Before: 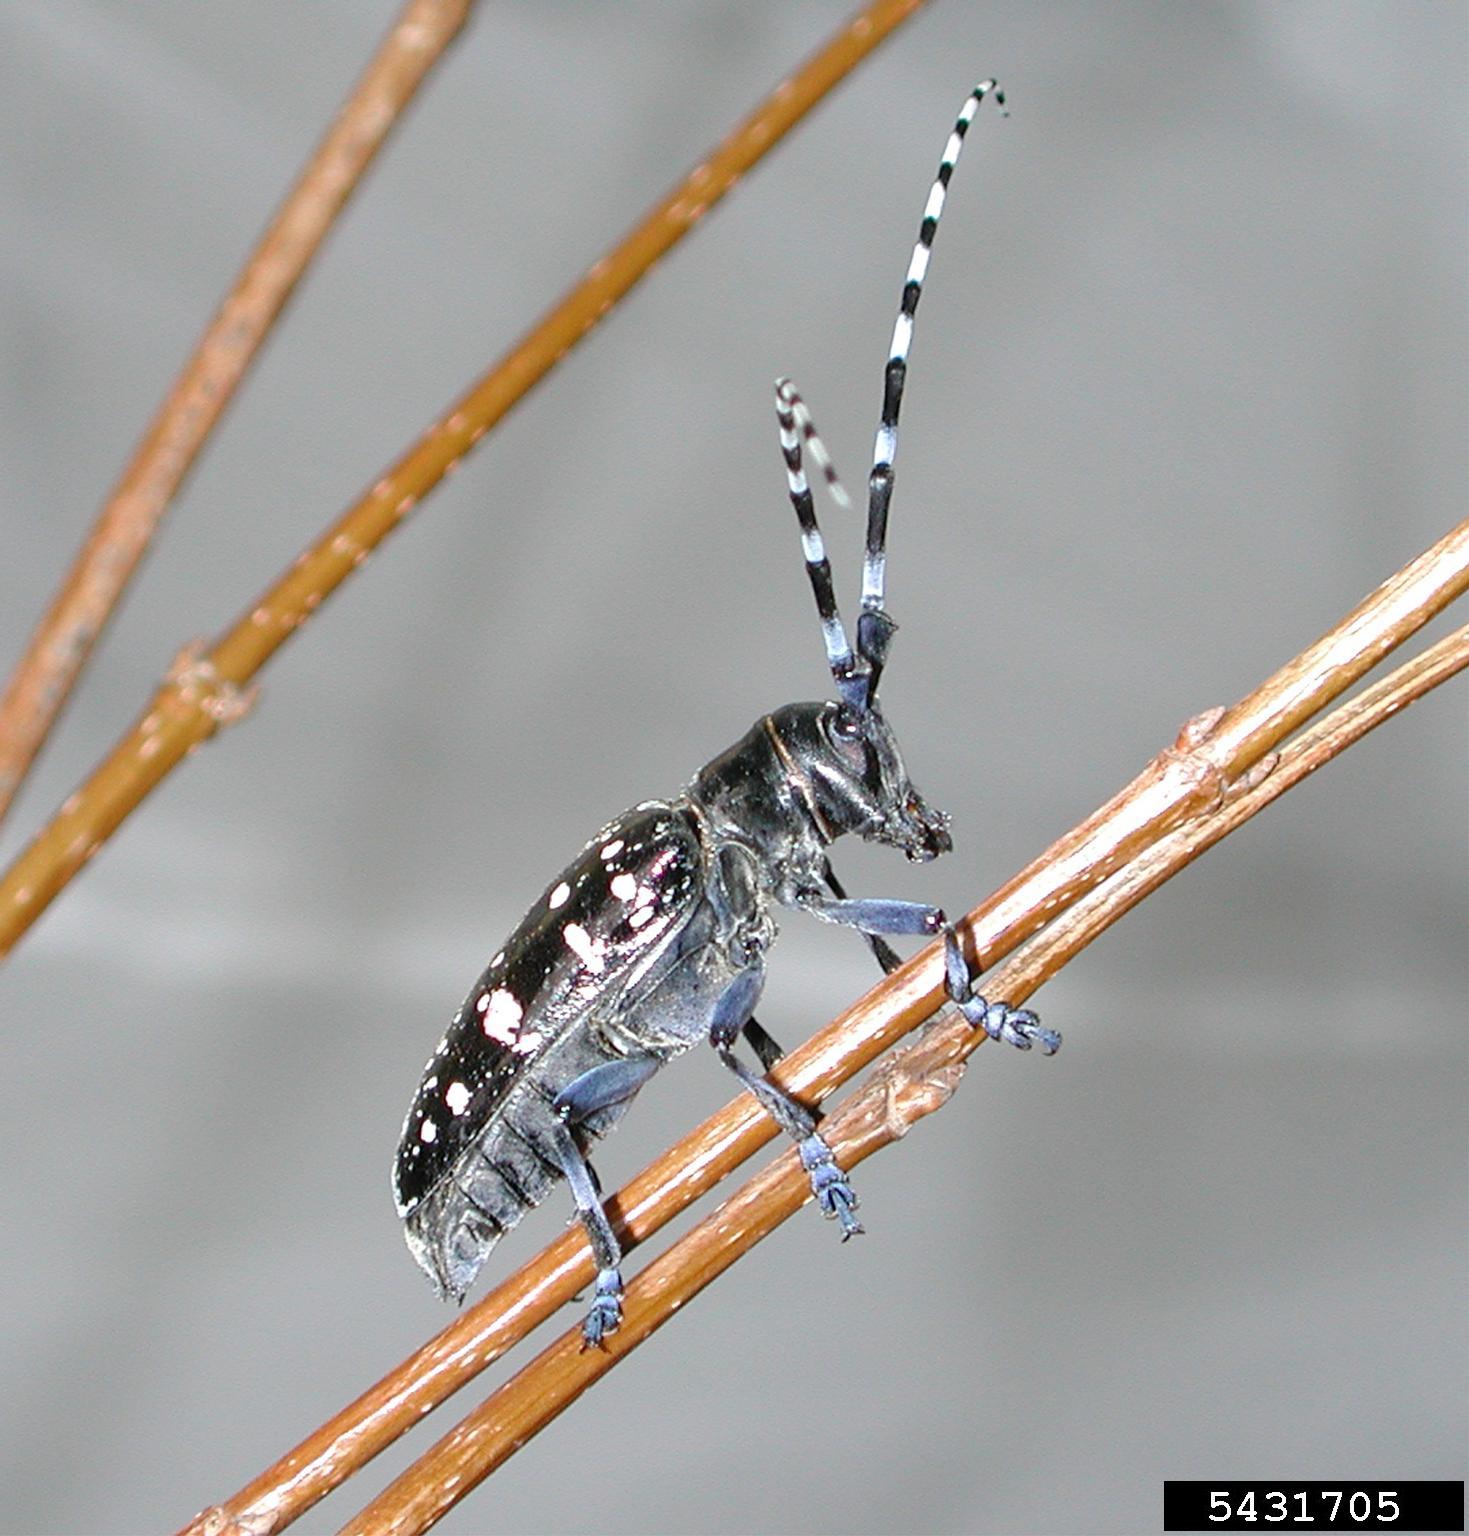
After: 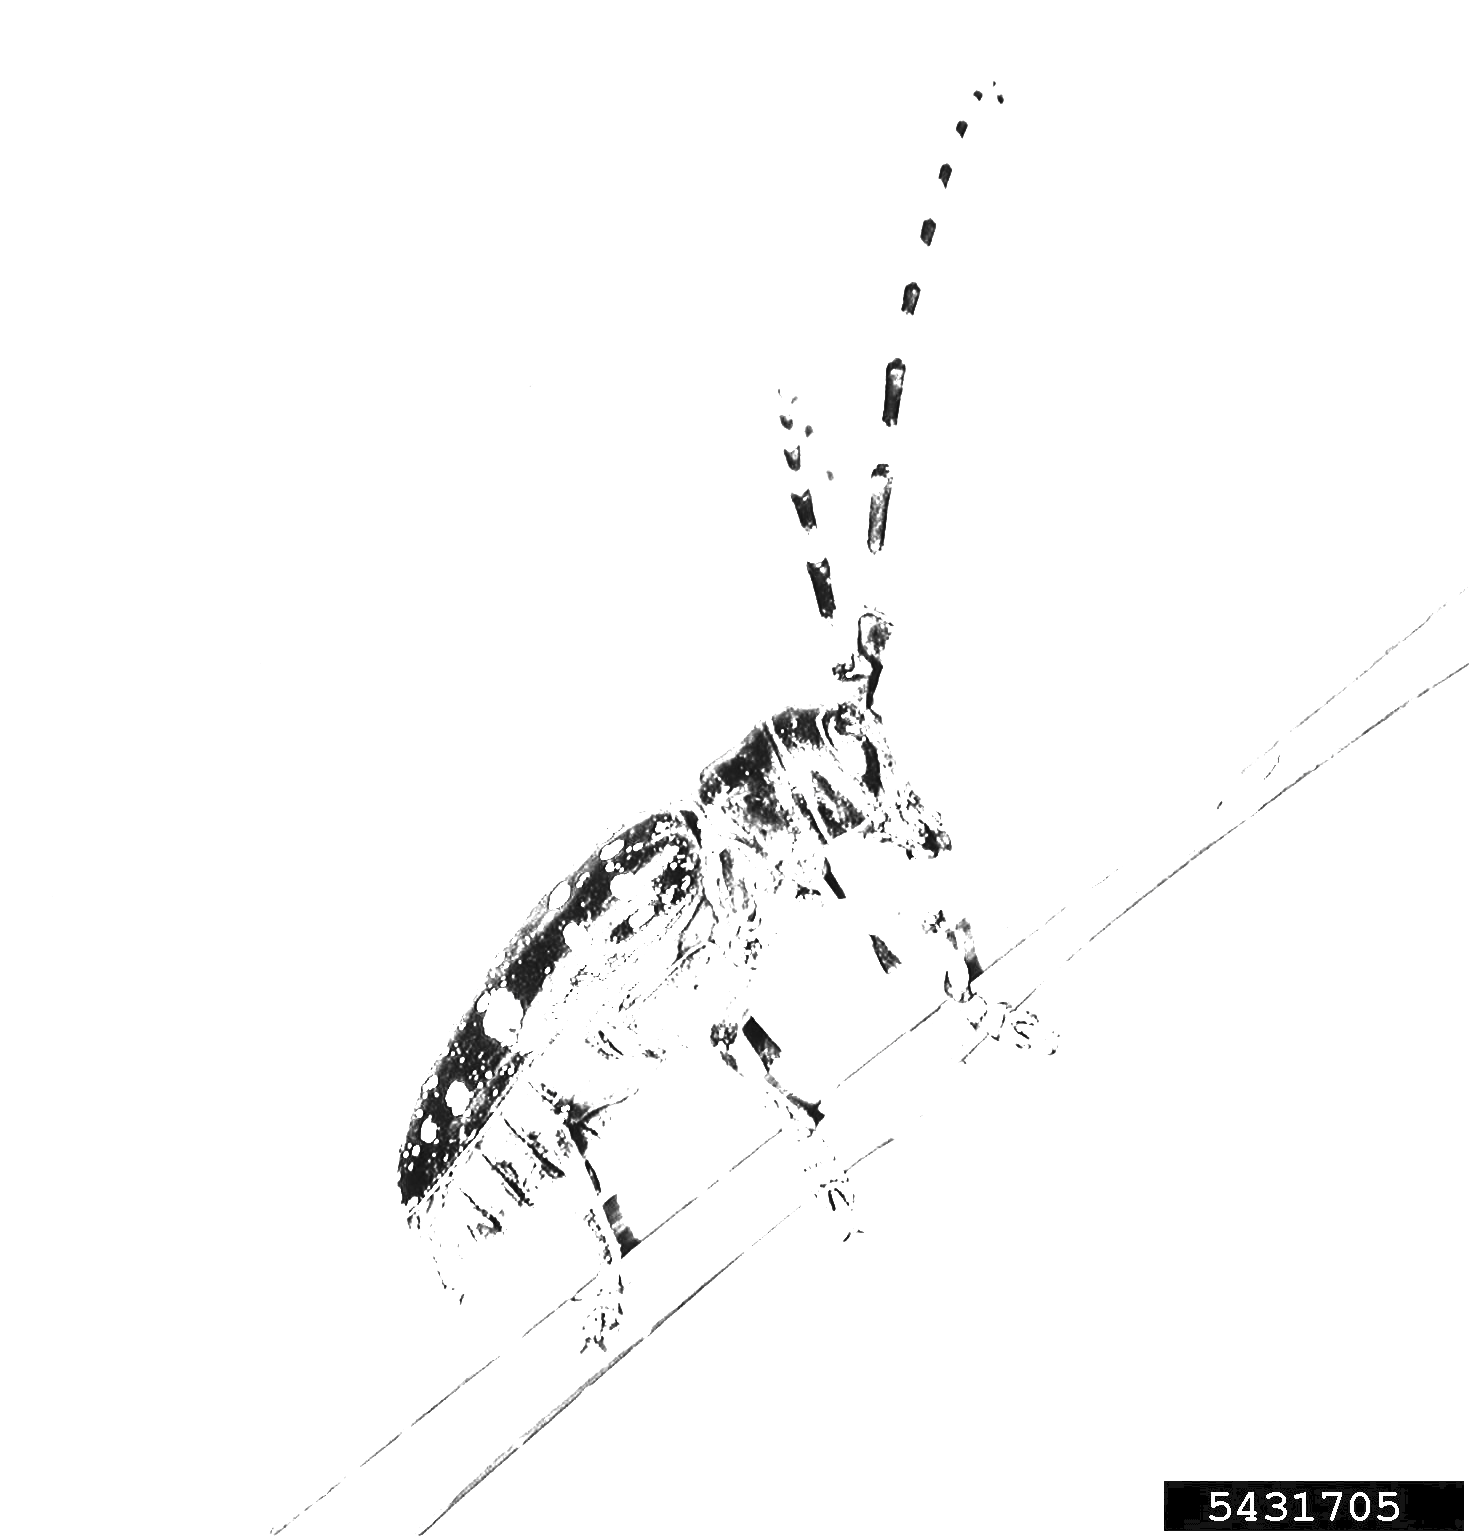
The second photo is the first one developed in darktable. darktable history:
levels: levels [0, 0.281, 0.562]
rgb levels: mode RGB, independent channels, levels [[0, 0.5, 1], [0, 0.521, 1], [0, 0.536, 1]]
tone curve: curves: ch0 [(0, 0) (0.003, 0.035) (0.011, 0.035) (0.025, 0.035) (0.044, 0.046) (0.069, 0.063) (0.1, 0.084) (0.136, 0.123) (0.177, 0.174) (0.224, 0.232) (0.277, 0.304) (0.335, 0.387) (0.399, 0.476) (0.468, 0.566) (0.543, 0.639) (0.623, 0.714) (0.709, 0.776) (0.801, 0.851) (0.898, 0.921) (1, 1)], preserve colors none
contrast brightness saturation: contrast 0.53, brightness 0.47, saturation -1
base curve: curves: ch0 [(0, 0) (0.032, 0.025) (0.121, 0.166) (0.206, 0.329) (0.605, 0.79) (1, 1)], preserve colors none
